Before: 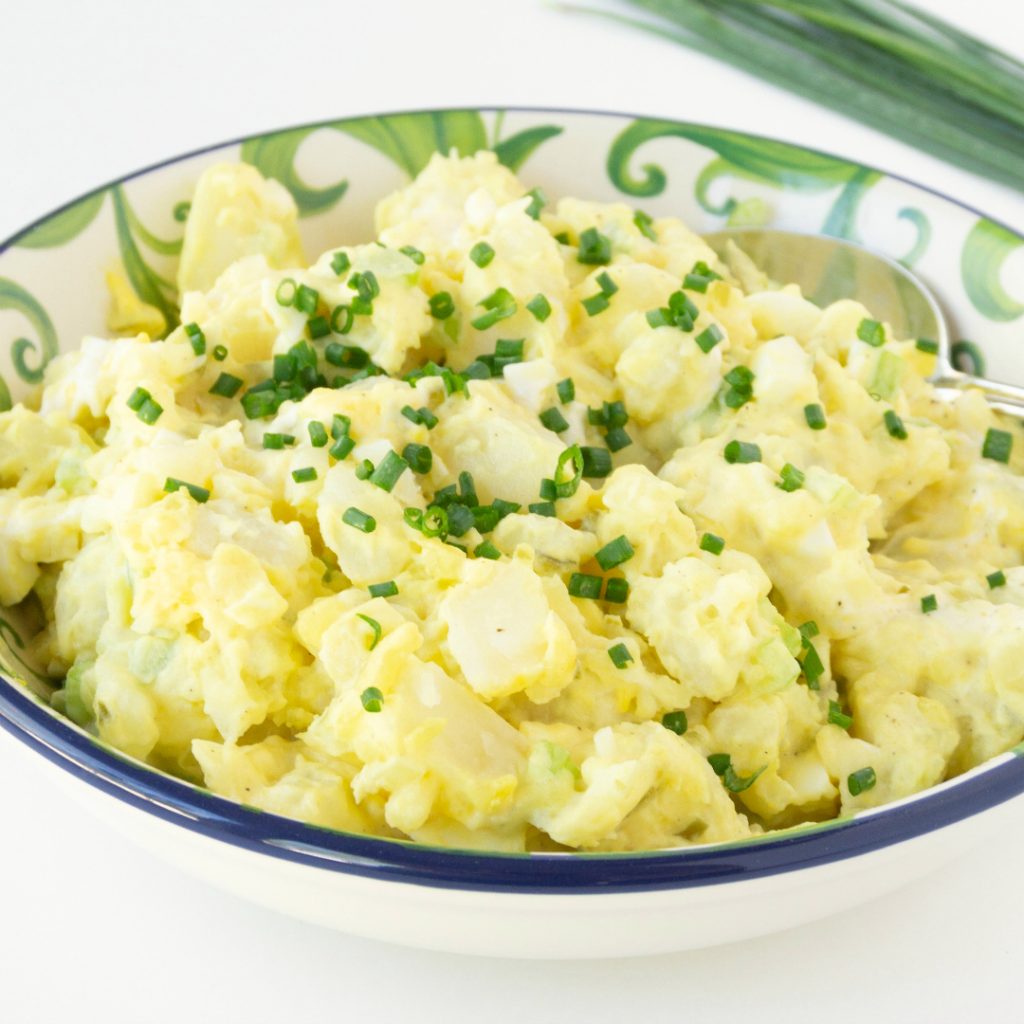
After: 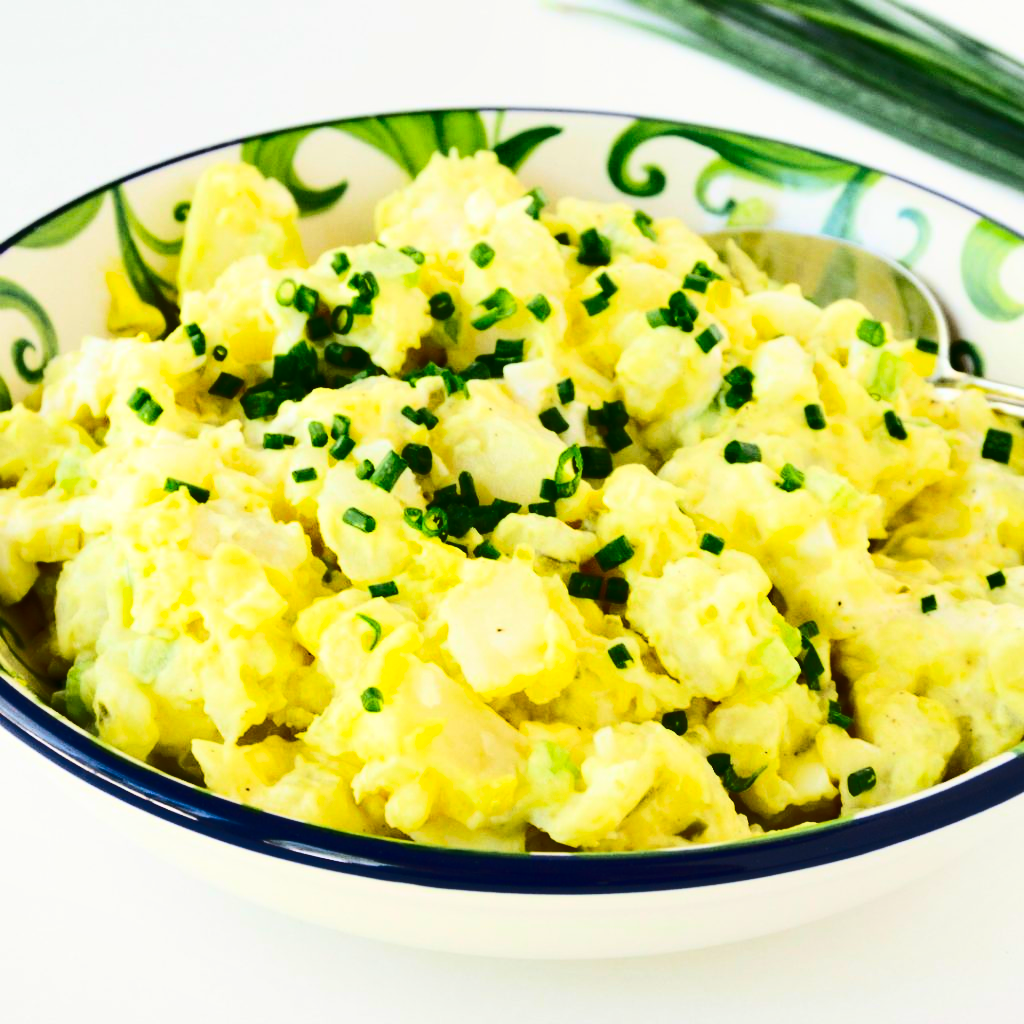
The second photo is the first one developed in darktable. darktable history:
shadows and highlights: radius 118.01, shadows 42.01, highlights -61.62, soften with gaussian
contrast brightness saturation: contrast 0.399, brightness 0.048, saturation 0.261
